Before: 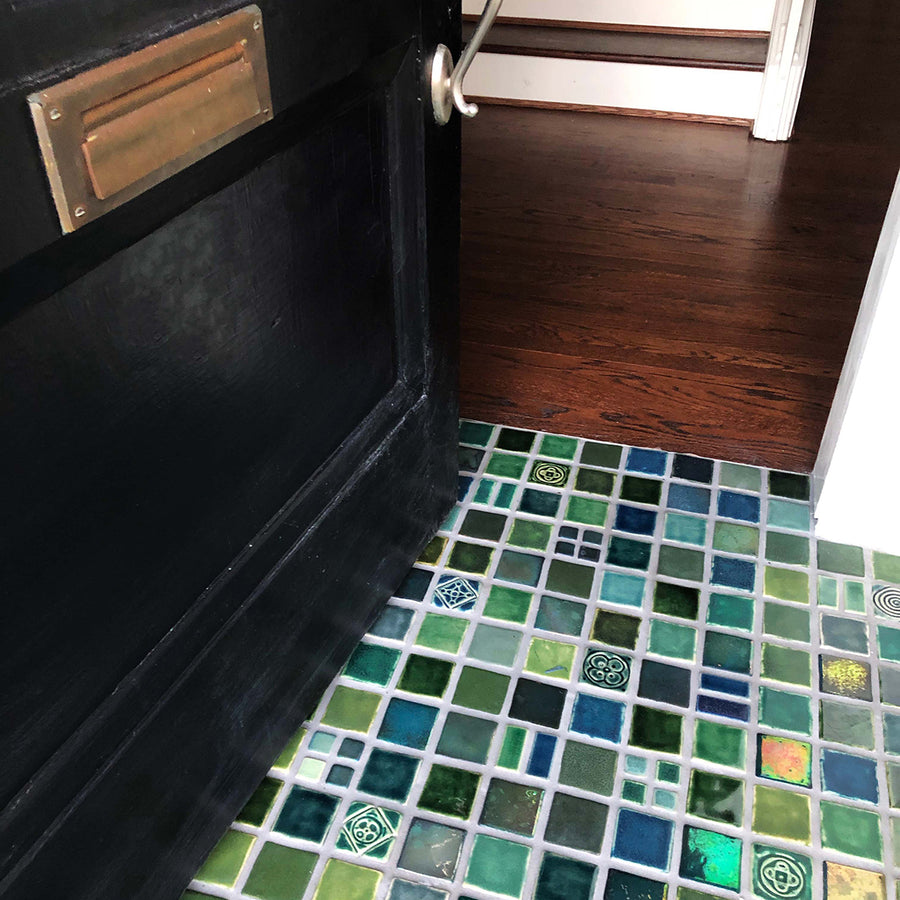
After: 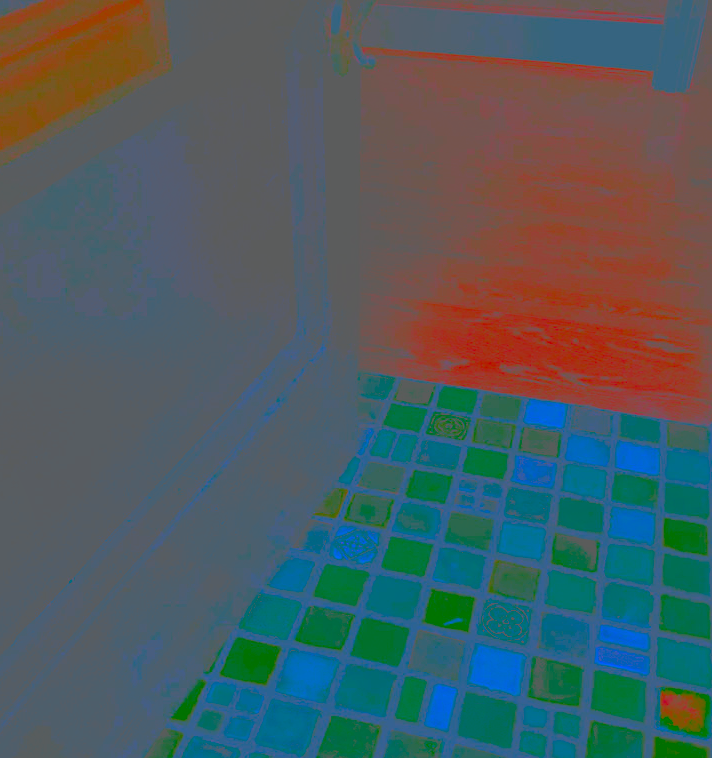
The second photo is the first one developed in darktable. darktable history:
exposure: exposure 1.137 EV, compensate highlight preservation false
filmic rgb: black relative exposure -6.15 EV, white relative exposure 6.96 EV, hardness 2.23, color science v6 (2022)
contrast brightness saturation: contrast -0.99, brightness -0.17, saturation 0.75
crop: left 11.225%, top 5.381%, right 9.565%, bottom 10.314%
local contrast: detail 130%
color calibration: illuminant F (fluorescent), F source F9 (Cool White Deluxe 4150 K) – high CRI, x 0.374, y 0.373, temperature 4158.34 K
